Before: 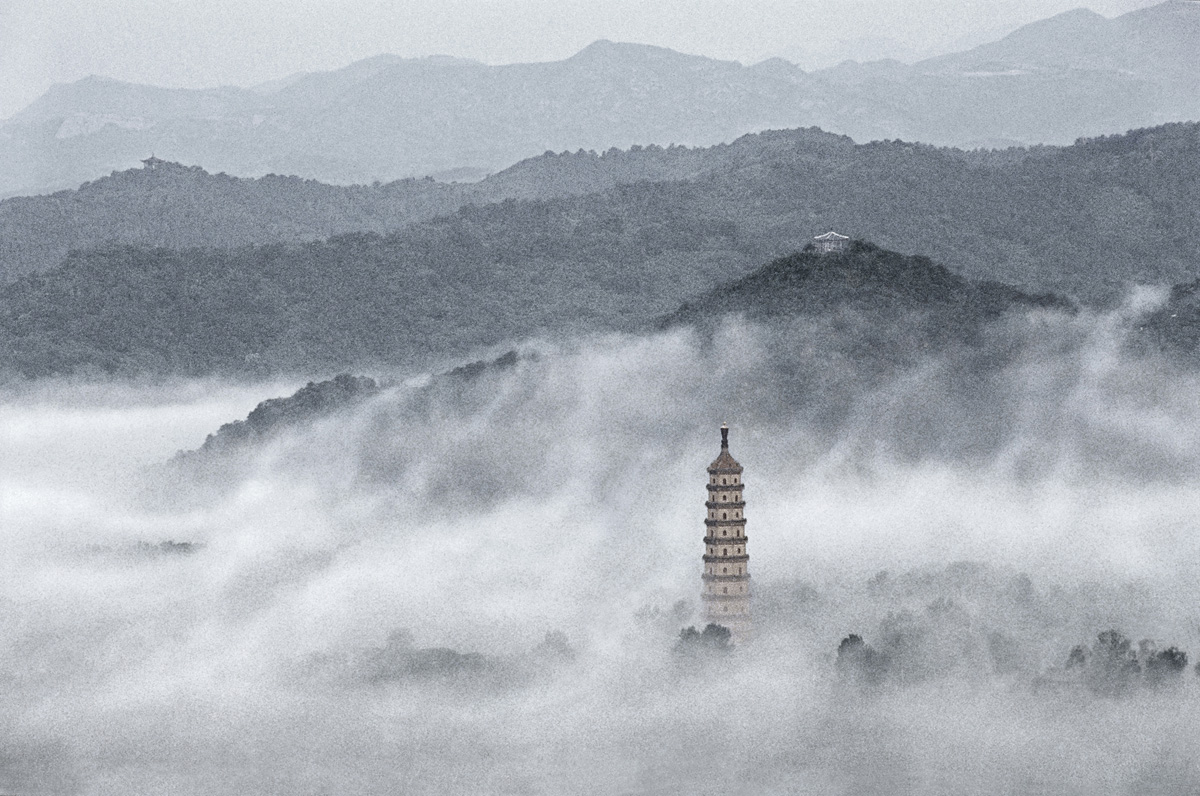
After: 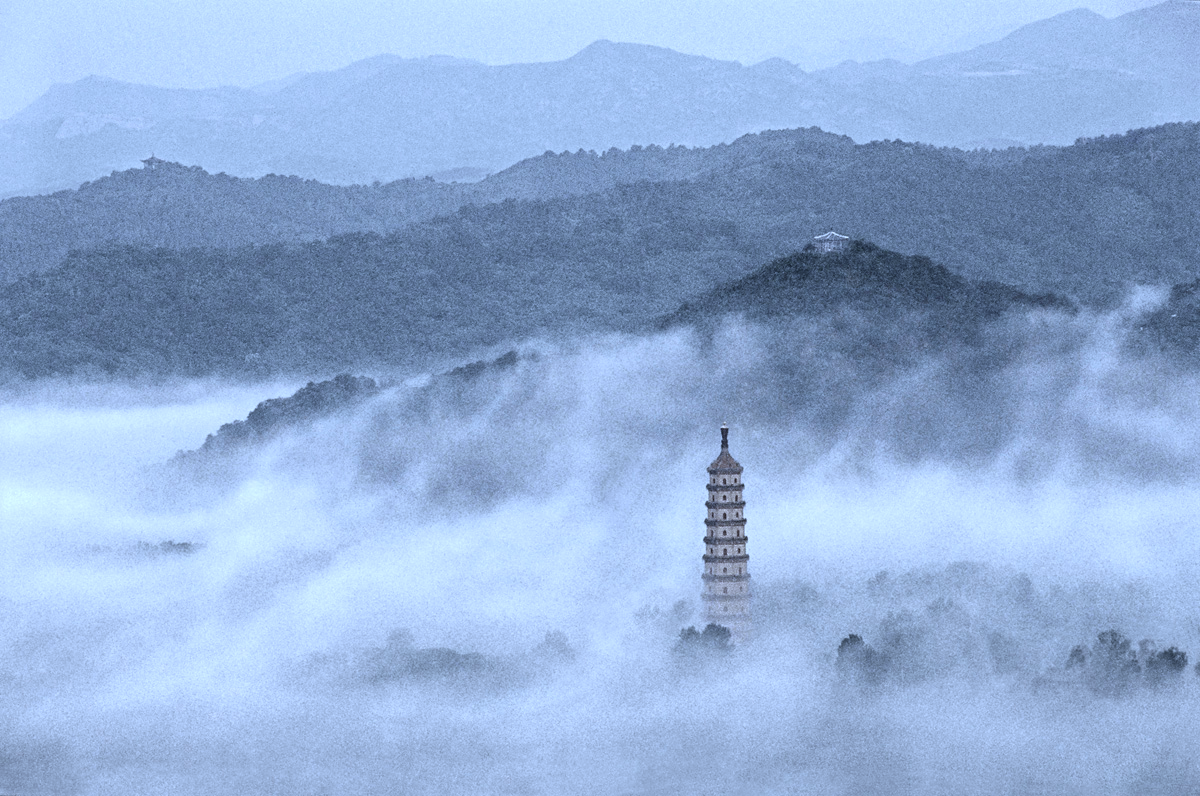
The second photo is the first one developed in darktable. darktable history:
color calibration: illuminant custom, x 0.39, y 0.392, temperature 3856.94 K
